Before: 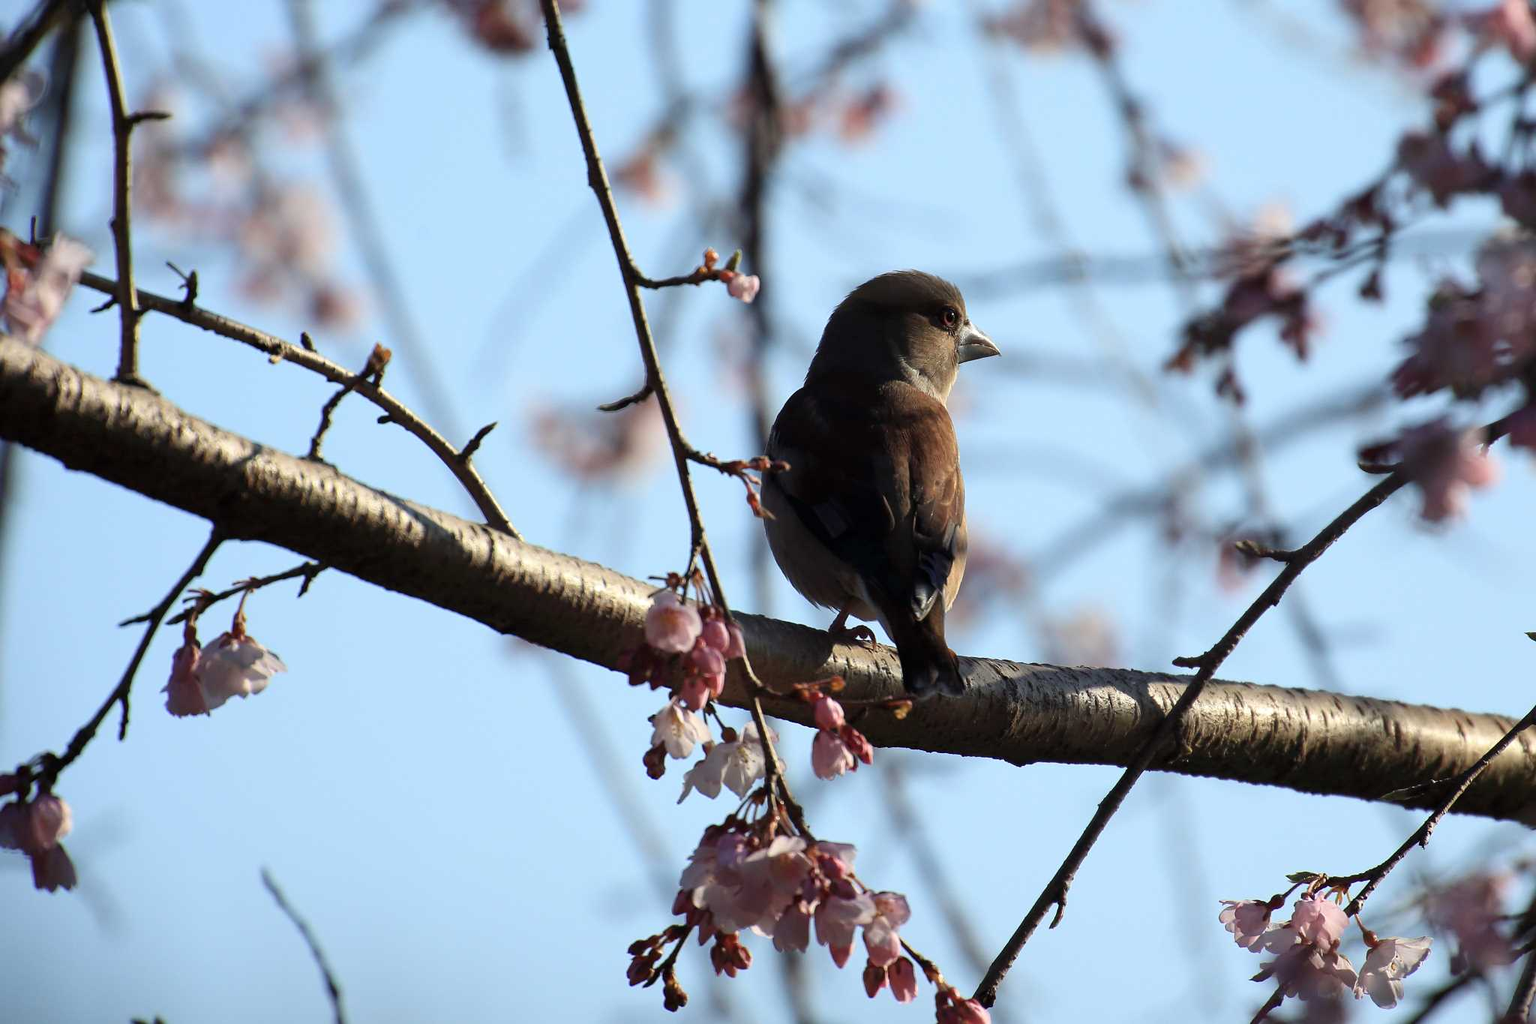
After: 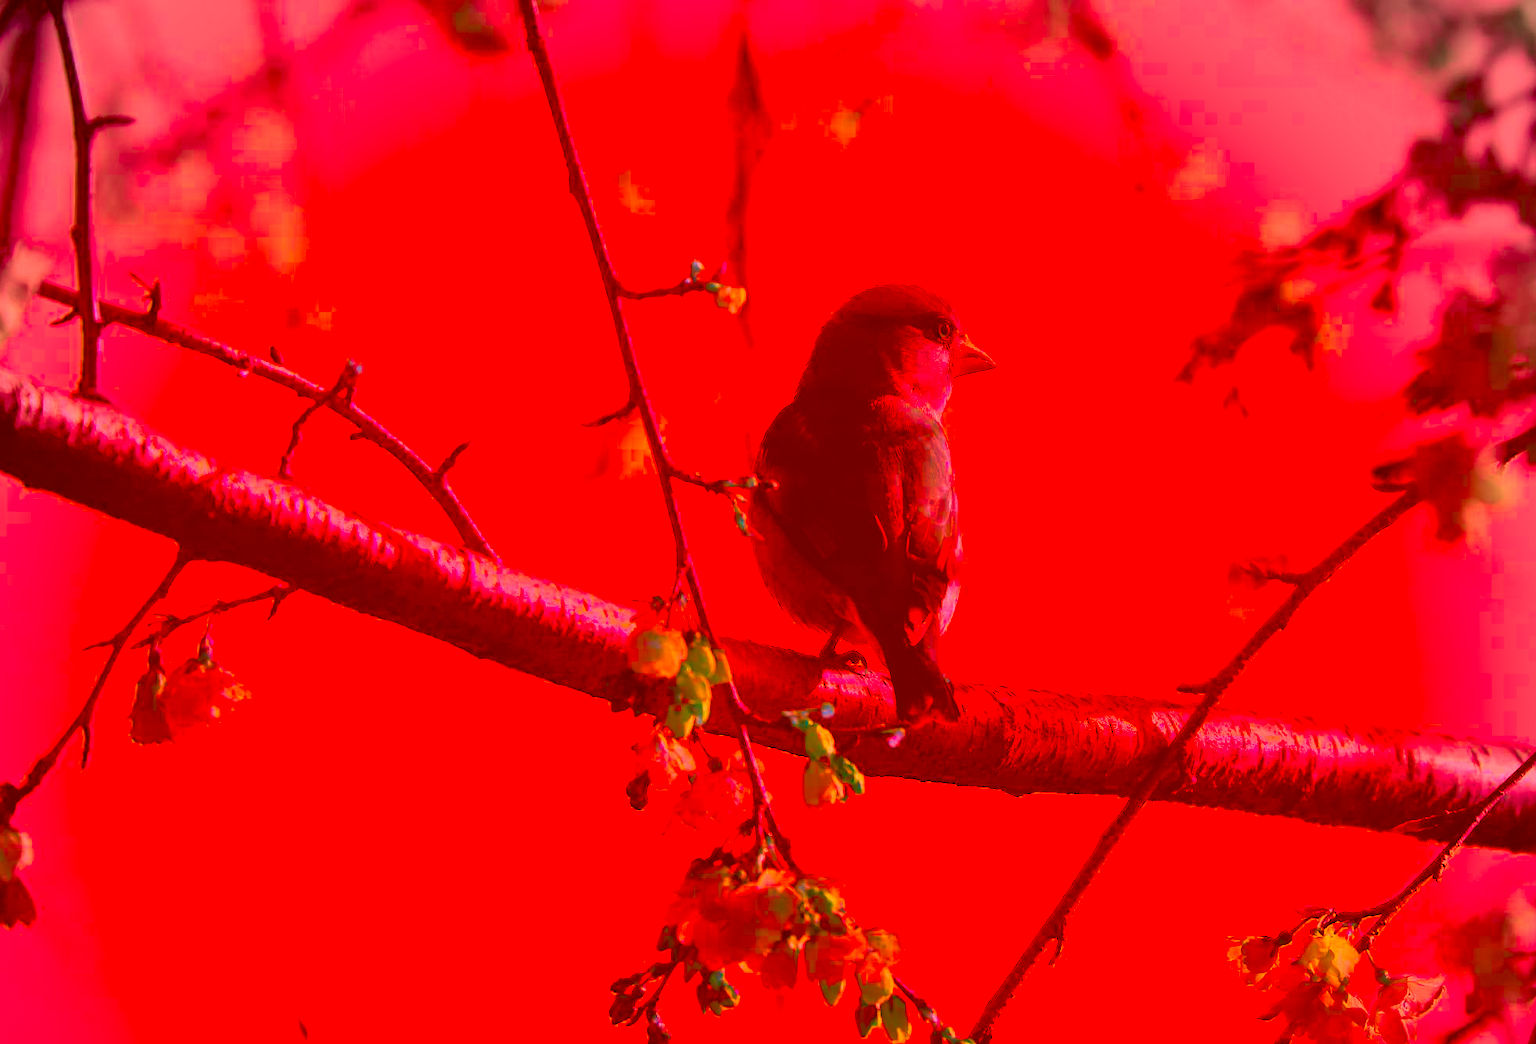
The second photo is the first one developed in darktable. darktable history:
color correction: highlights a* -39.12, highlights b* -39.46, shadows a* -39.47, shadows b* -39.98, saturation -2.98
crop and rotate: left 2.7%, right 1.091%, bottom 1.859%
vignetting: center (-0.024, 0.402)
tone equalizer: -7 EV 0.15 EV, -6 EV 0.6 EV, -5 EV 1.19 EV, -4 EV 1.35 EV, -3 EV 1.18 EV, -2 EV 0.6 EV, -1 EV 0.168 EV
